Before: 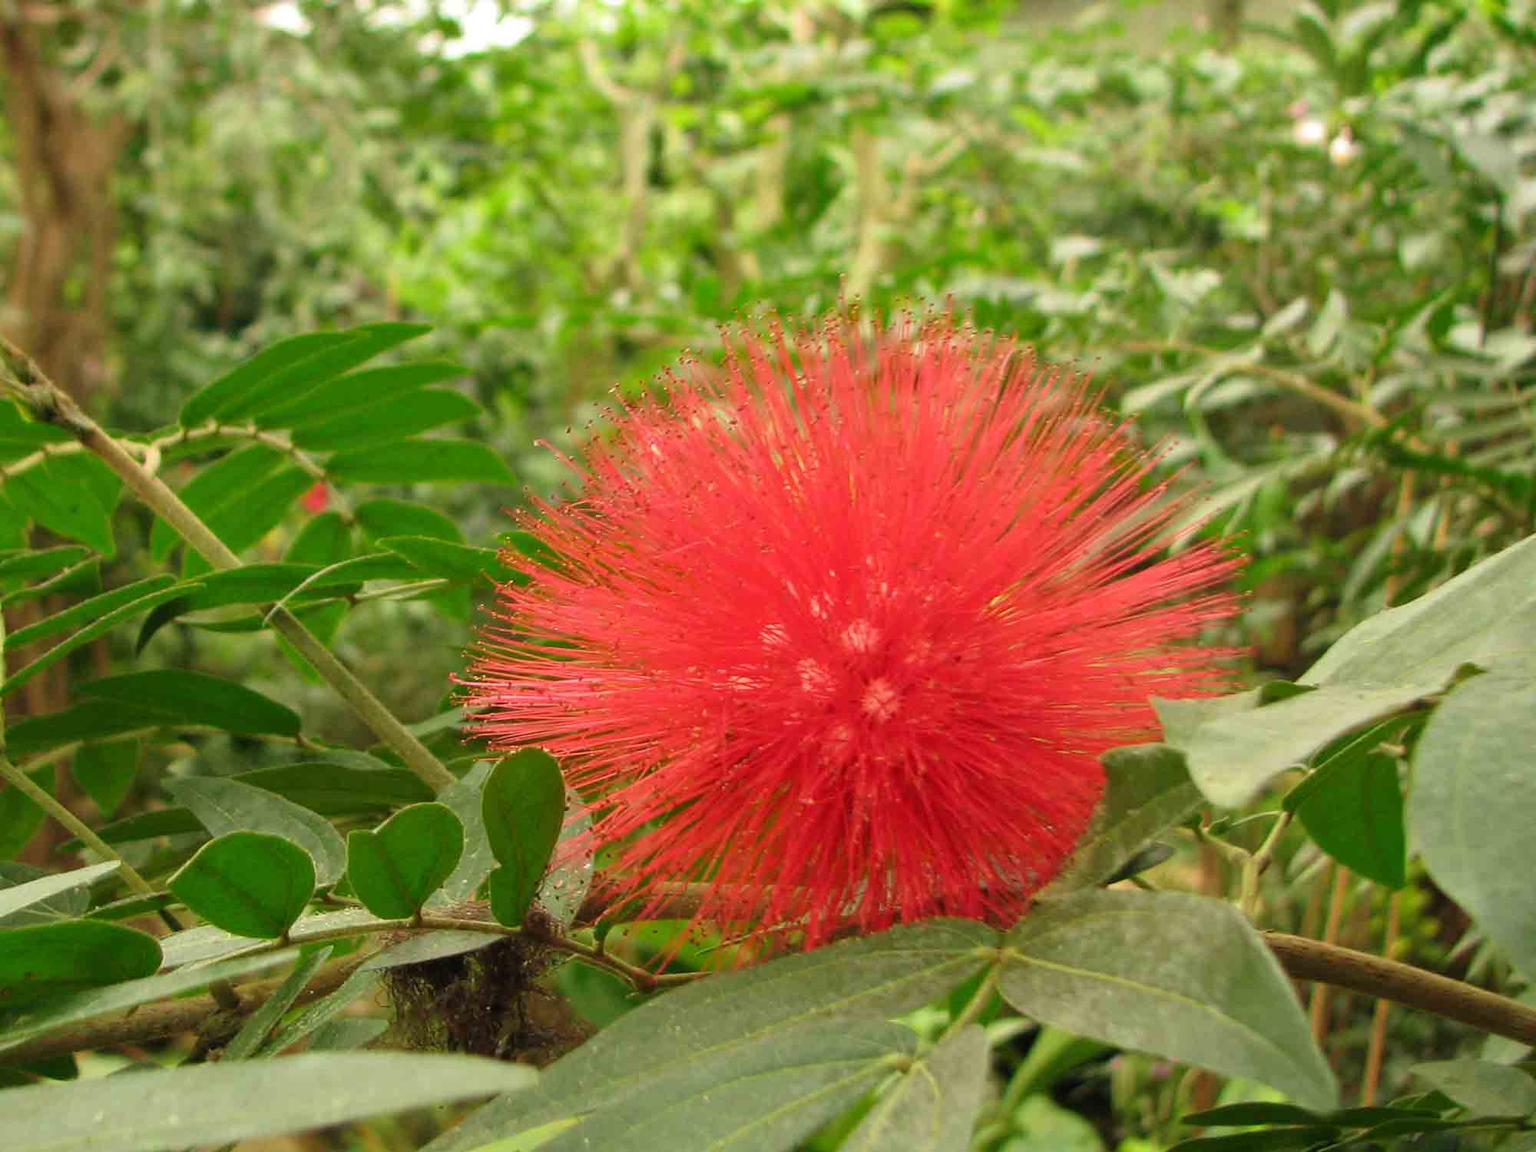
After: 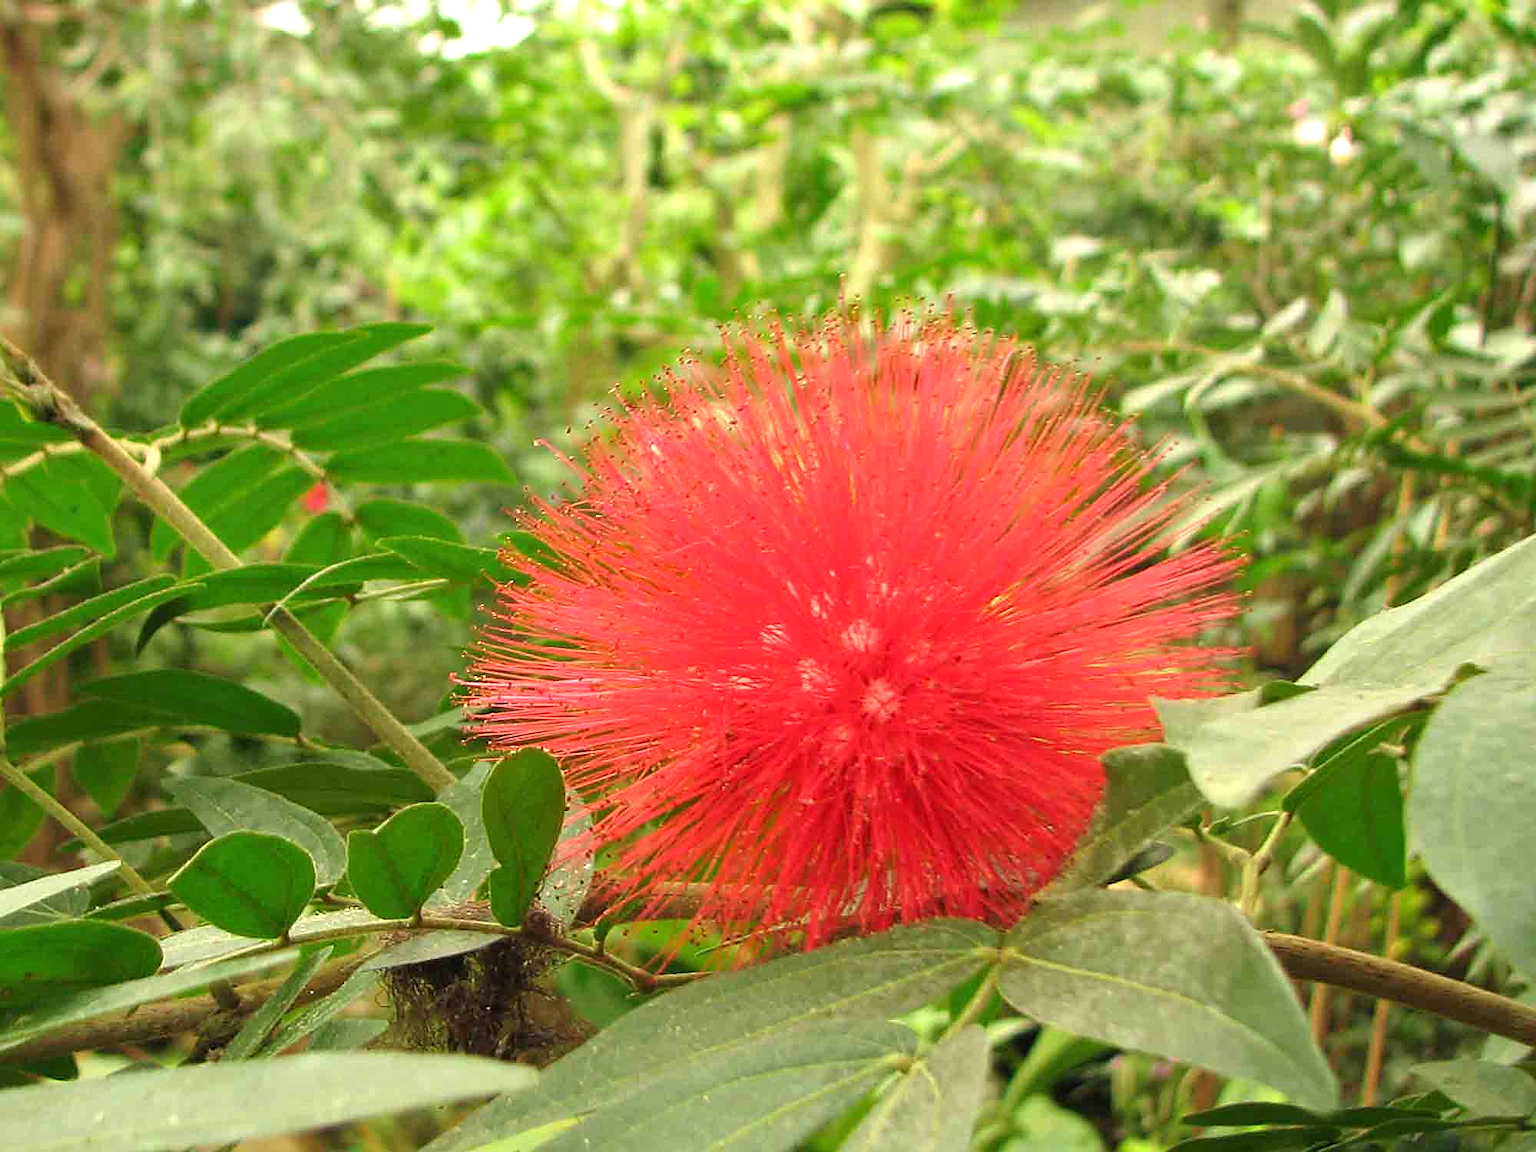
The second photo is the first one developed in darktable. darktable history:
exposure: black level correction 0, exposure 0.498 EV, compensate highlight preservation false
sharpen: on, module defaults
